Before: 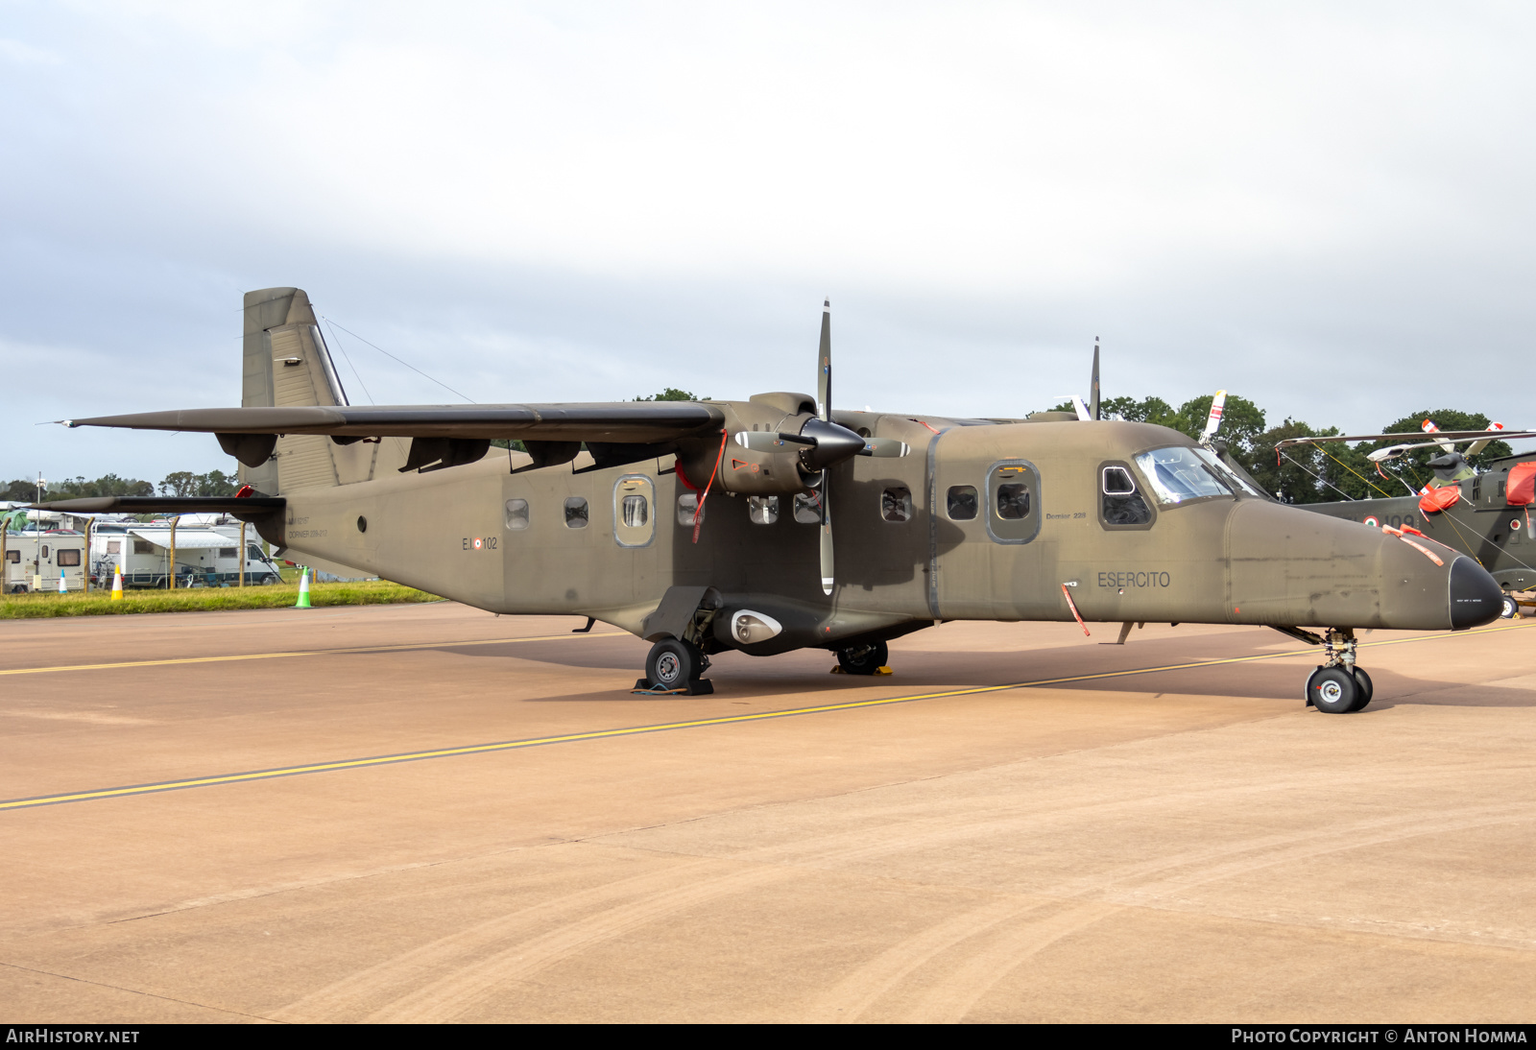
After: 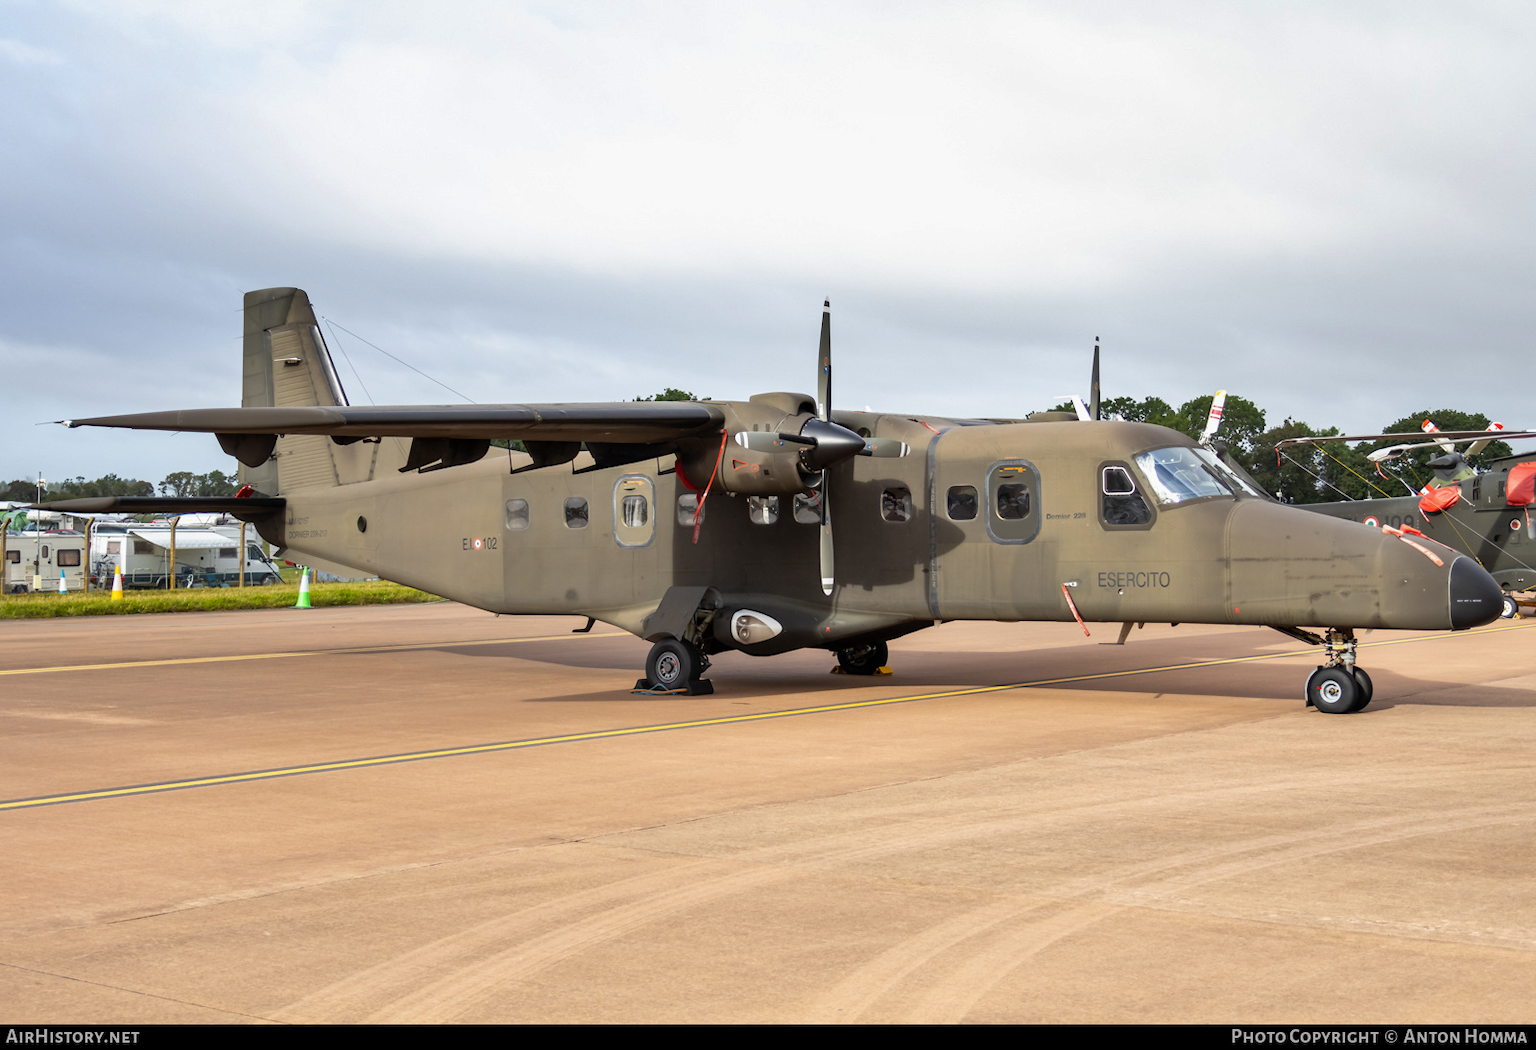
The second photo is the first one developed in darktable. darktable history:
shadows and highlights: shadows 43.72, white point adjustment -1.35, soften with gaussian
